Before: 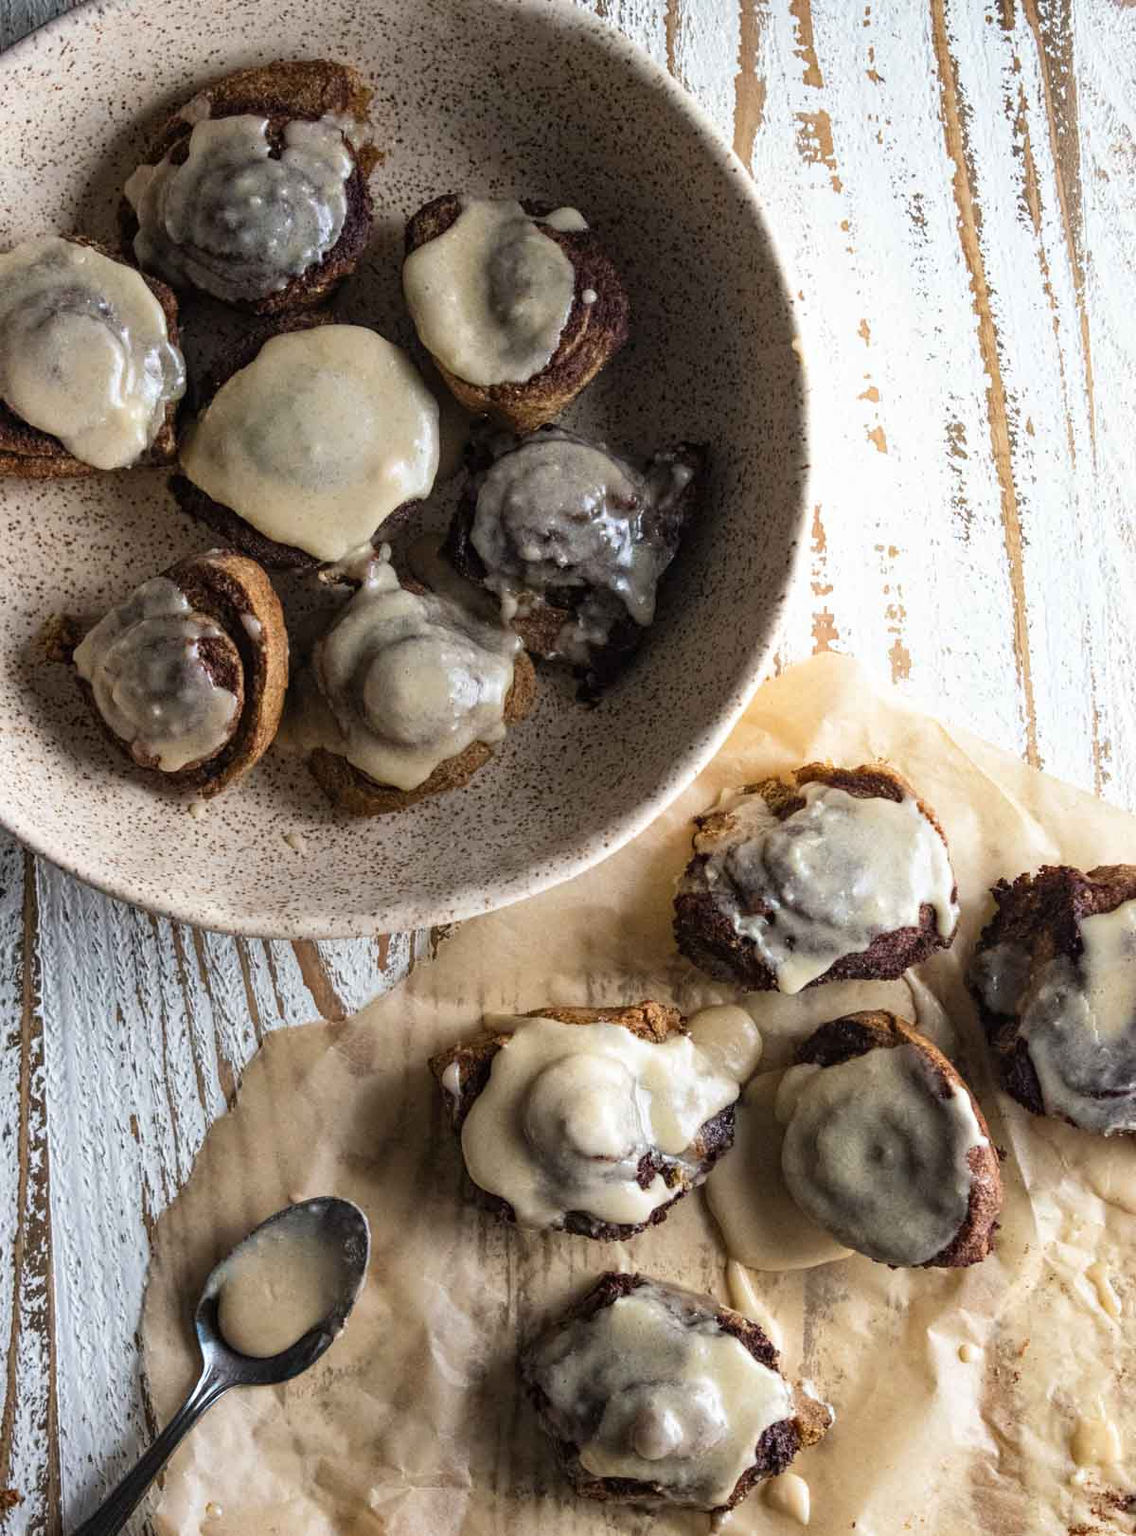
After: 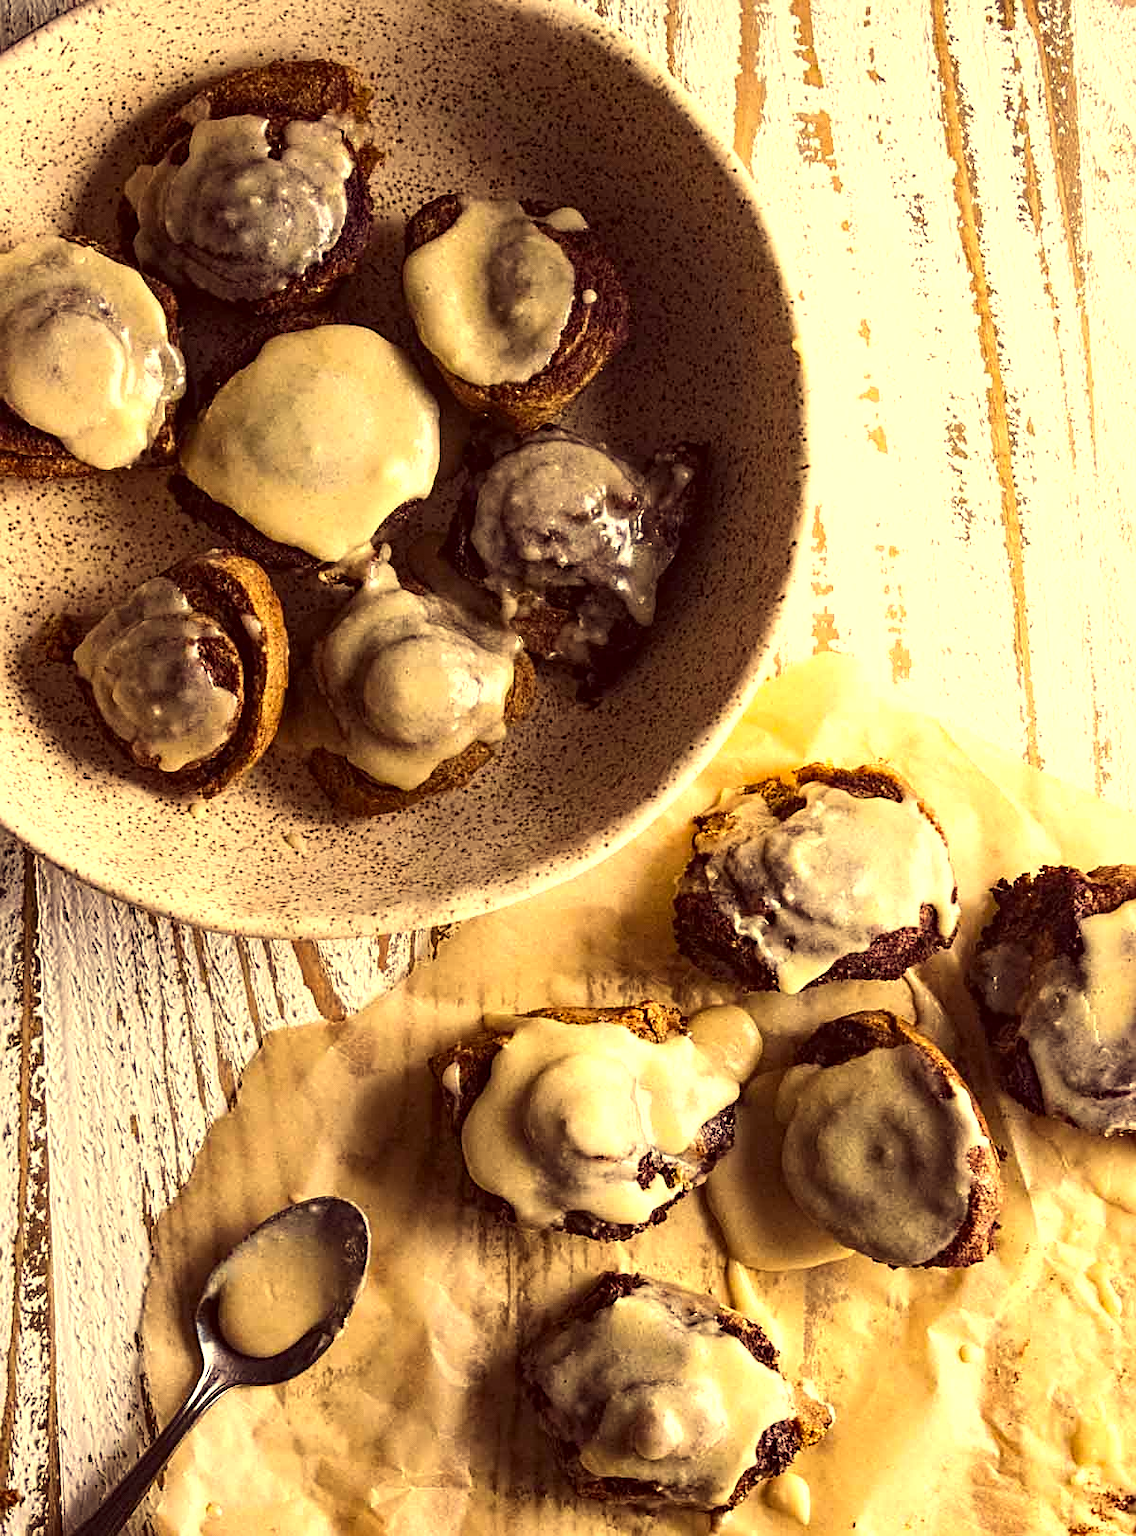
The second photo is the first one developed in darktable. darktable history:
color correction: highlights a* 10.12, highlights b* 39.04, shadows a* 14.62, shadows b* 3.37
tone equalizer: -8 EV 0.001 EV, -7 EV -0.002 EV, -6 EV 0.002 EV, -5 EV -0.03 EV, -4 EV -0.116 EV, -3 EV -0.169 EV, -2 EV 0.24 EV, -1 EV 0.702 EV, +0 EV 0.493 EV
sharpen: on, module defaults
